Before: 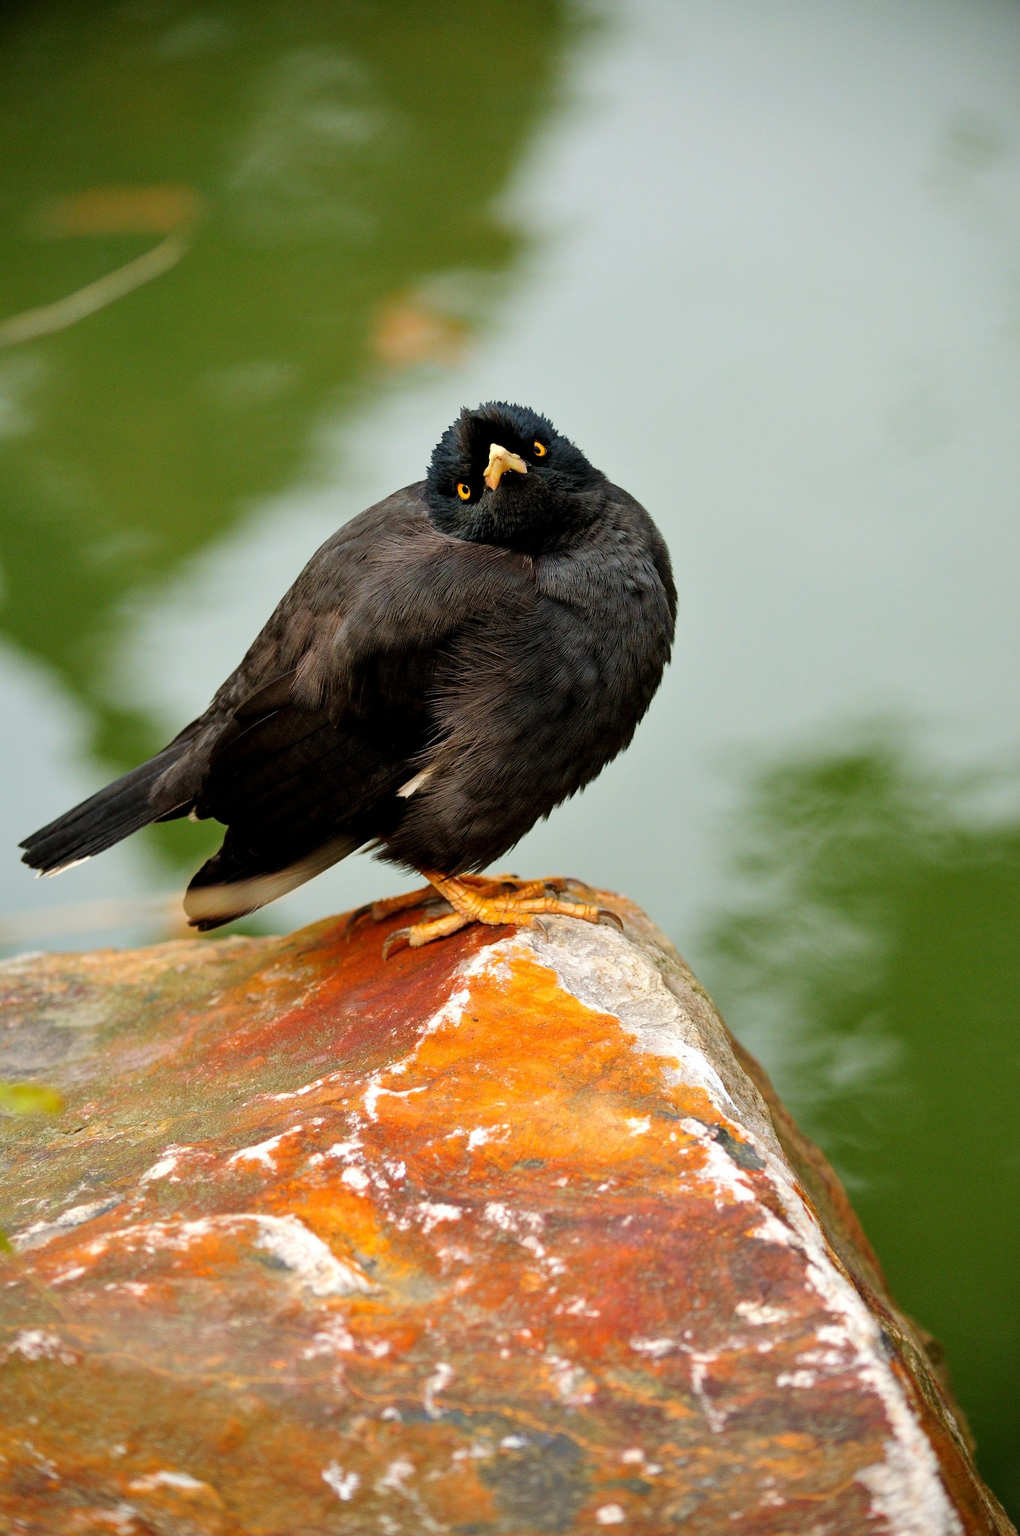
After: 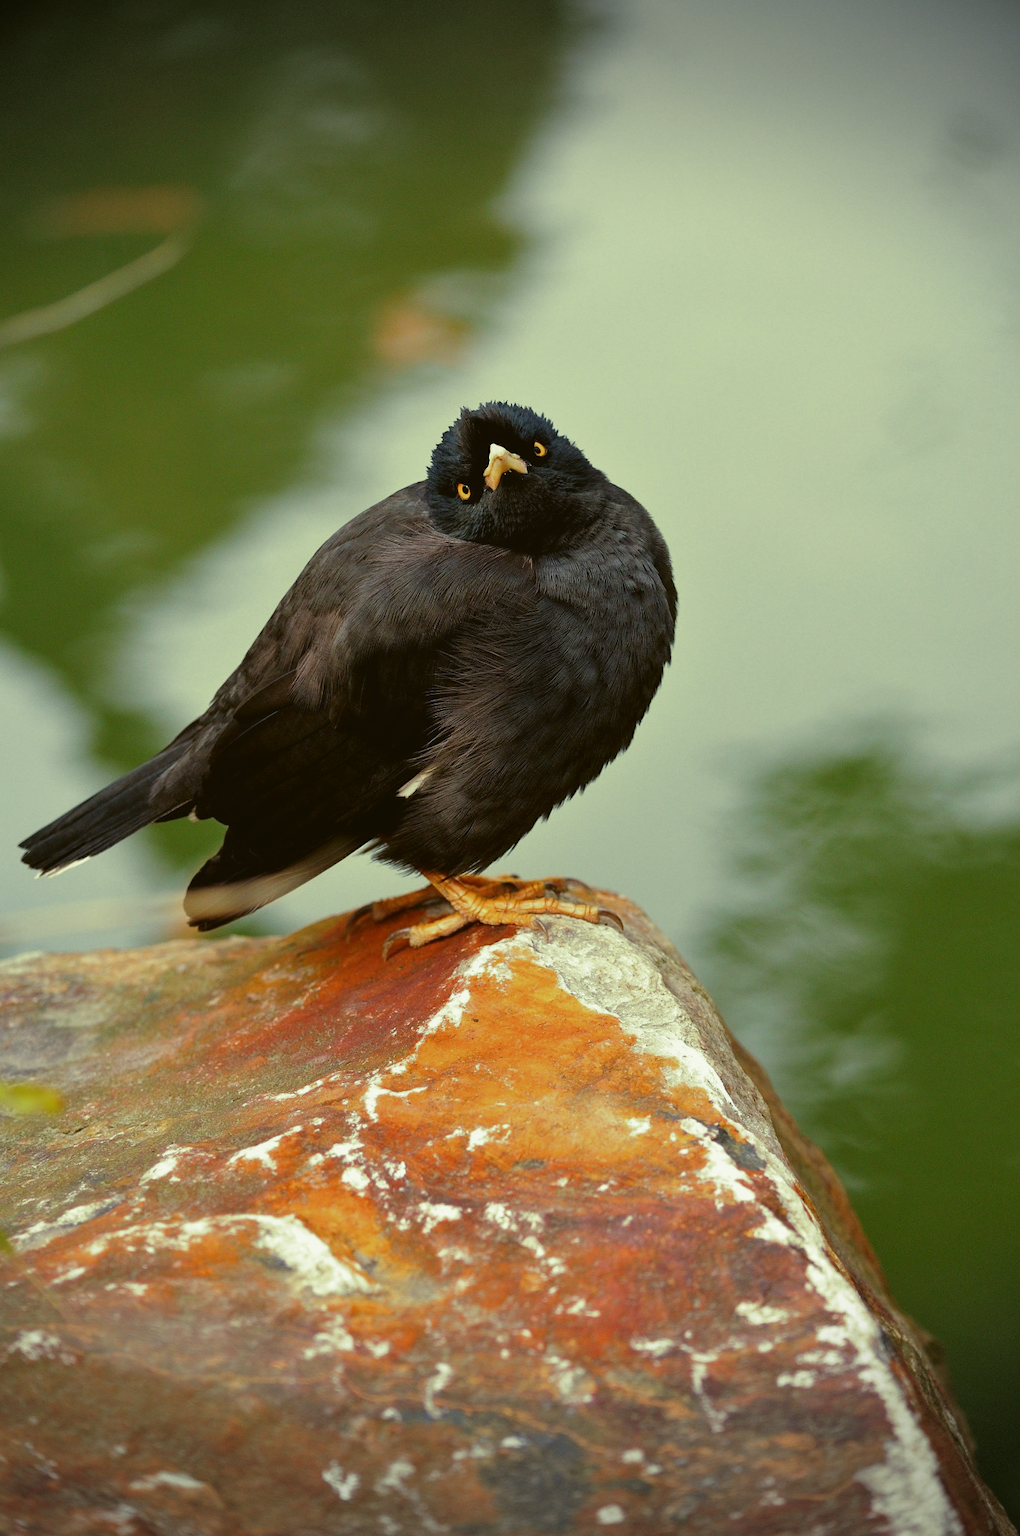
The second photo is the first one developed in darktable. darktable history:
vignetting: fall-off start 100%, brightness -0.406, saturation -0.3, width/height ratio 1.324, dithering 8-bit output, unbound false
tone curve: curves: ch0 [(0, 0) (0.8, 0.757) (1, 1)], color space Lab, linked channels, preserve colors none
color zones: curves: ch0 [(0, 0.5) (0.143, 0.5) (0.286, 0.5) (0.429, 0.5) (0.571, 0.5) (0.714, 0.476) (0.857, 0.5) (1, 0.5)]; ch2 [(0, 0.5) (0.143, 0.5) (0.286, 0.5) (0.429, 0.5) (0.571, 0.5) (0.714, 0.487) (0.857, 0.5) (1, 0.5)]
split-toning: shadows › hue 290.82°, shadows › saturation 0.34, highlights › saturation 0.38, balance 0, compress 50%
color balance: lift [1.004, 1.002, 1.002, 0.998], gamma [1, 1.007, 1.002, 0.993], gain [1, 0.977, 1.013, 1.023], contrast -3.64%
local contrast: mode bilateral grid, contrast 100, coarseness 100, detail 91%, midtone range 0.2
